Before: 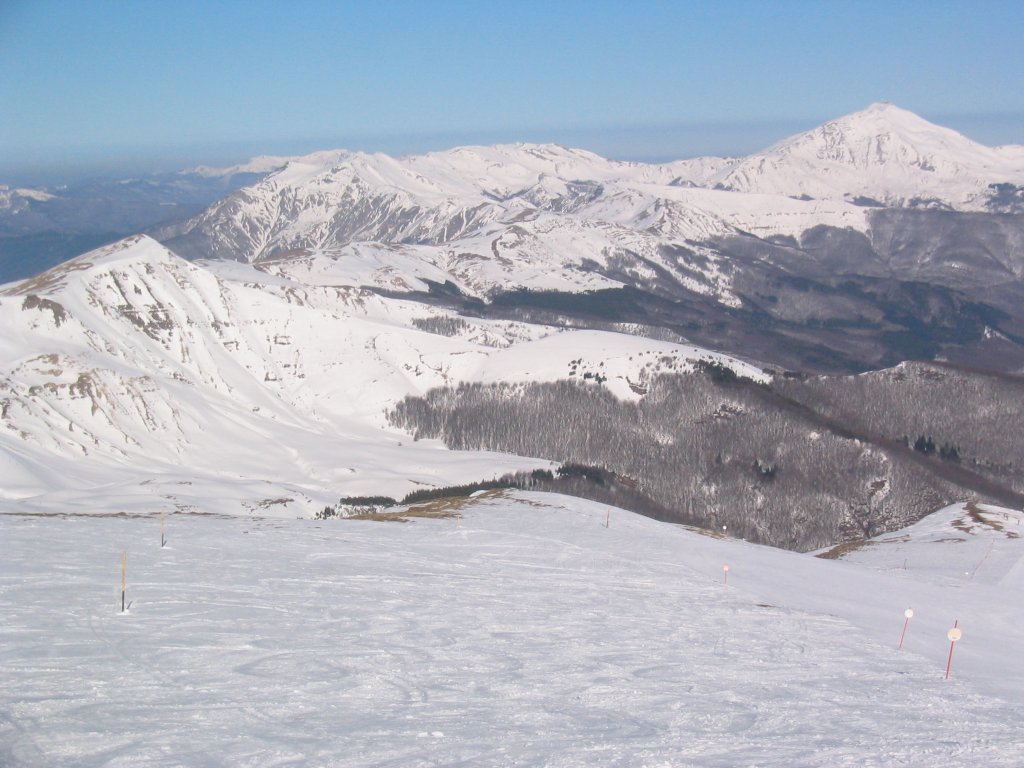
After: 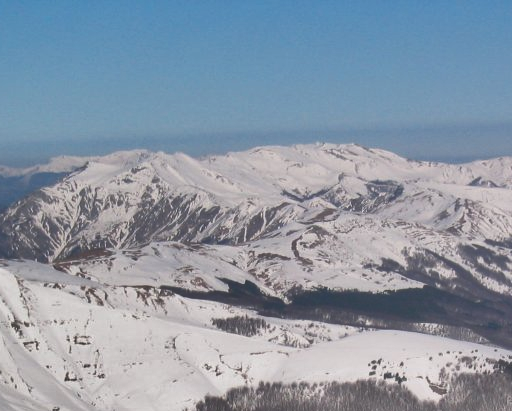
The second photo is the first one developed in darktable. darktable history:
crop: left 19.556%, right 30.401%, bottom 46.458%
shadows and highlights: white point adjustment -3.64, highlights -63.34, highlights color adjustment 42%, soften with gaussian
